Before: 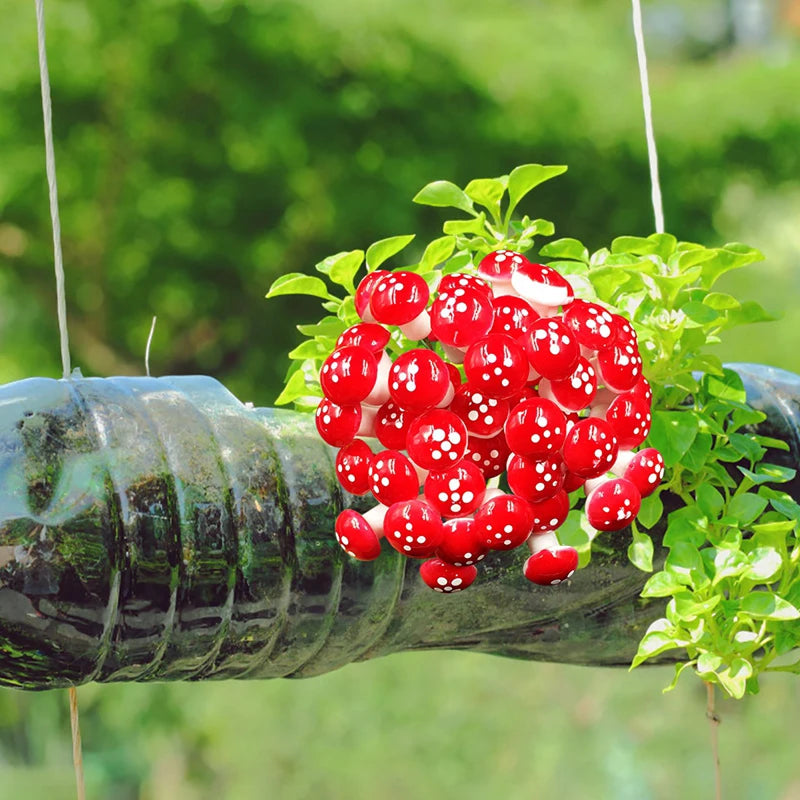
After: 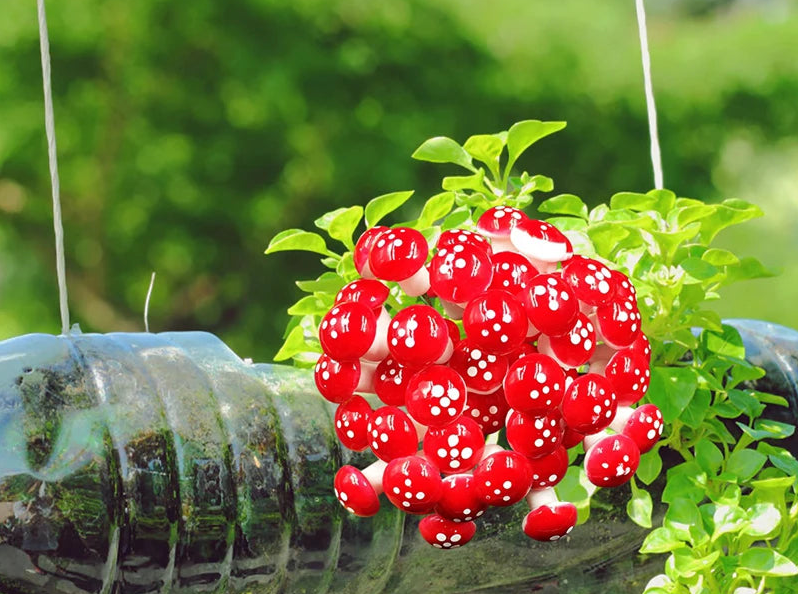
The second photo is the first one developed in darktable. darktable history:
crop: left 0.226%, top 5.543%, bottom 19.852%
